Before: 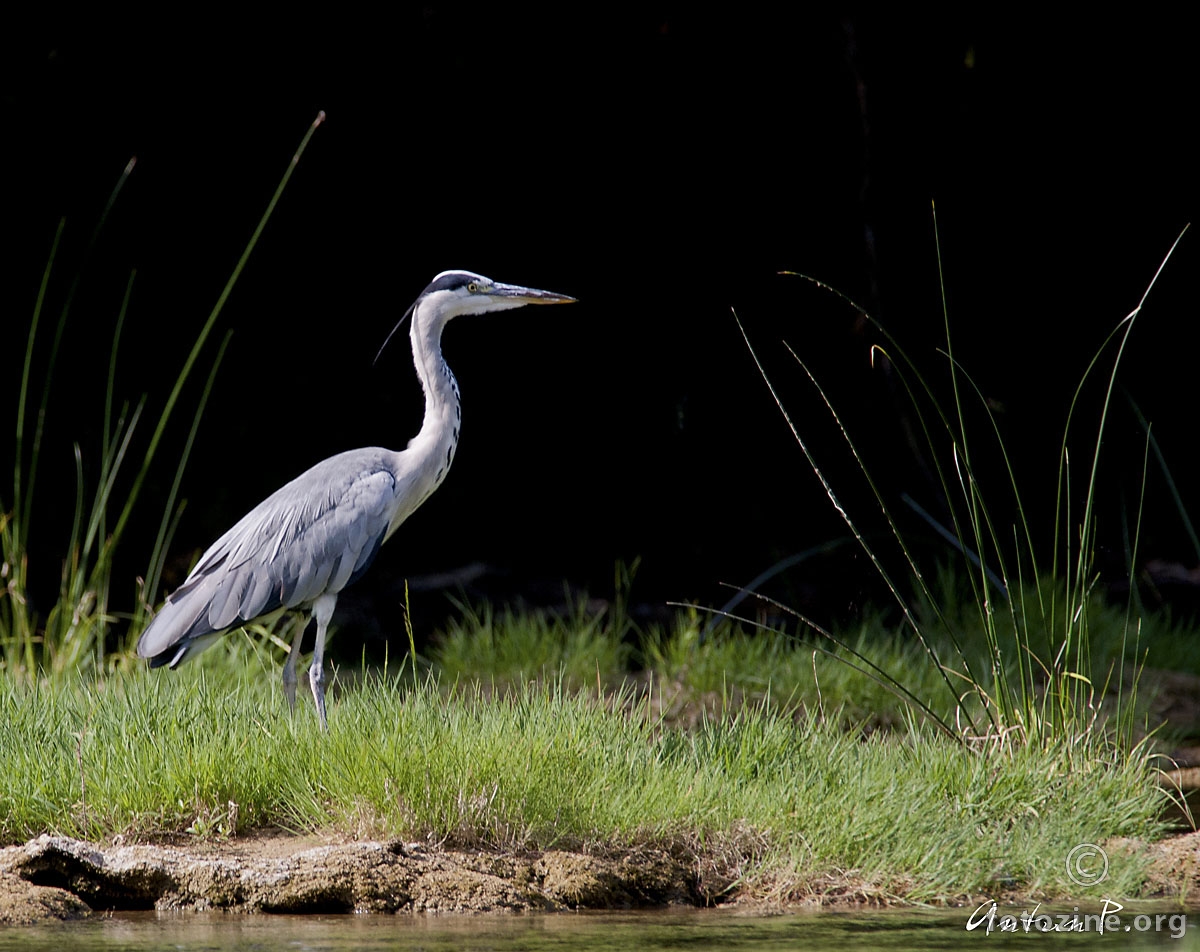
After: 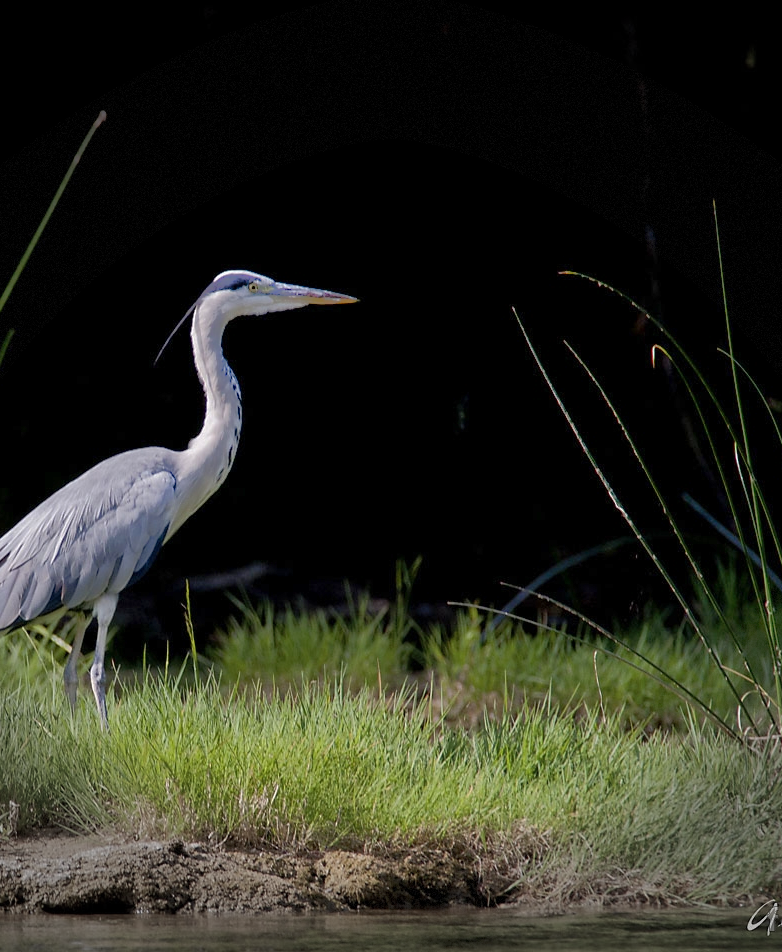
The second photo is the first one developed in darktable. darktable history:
shadows and highlights: on, module defaults
crop and rotate: left 18.284%, right 16.508%
vignetting: fall-off start 90.68%, fall-off radius 39.52%, width/height ratio 1.218, shape 1.3, dithering 8-bit output, unbound false
